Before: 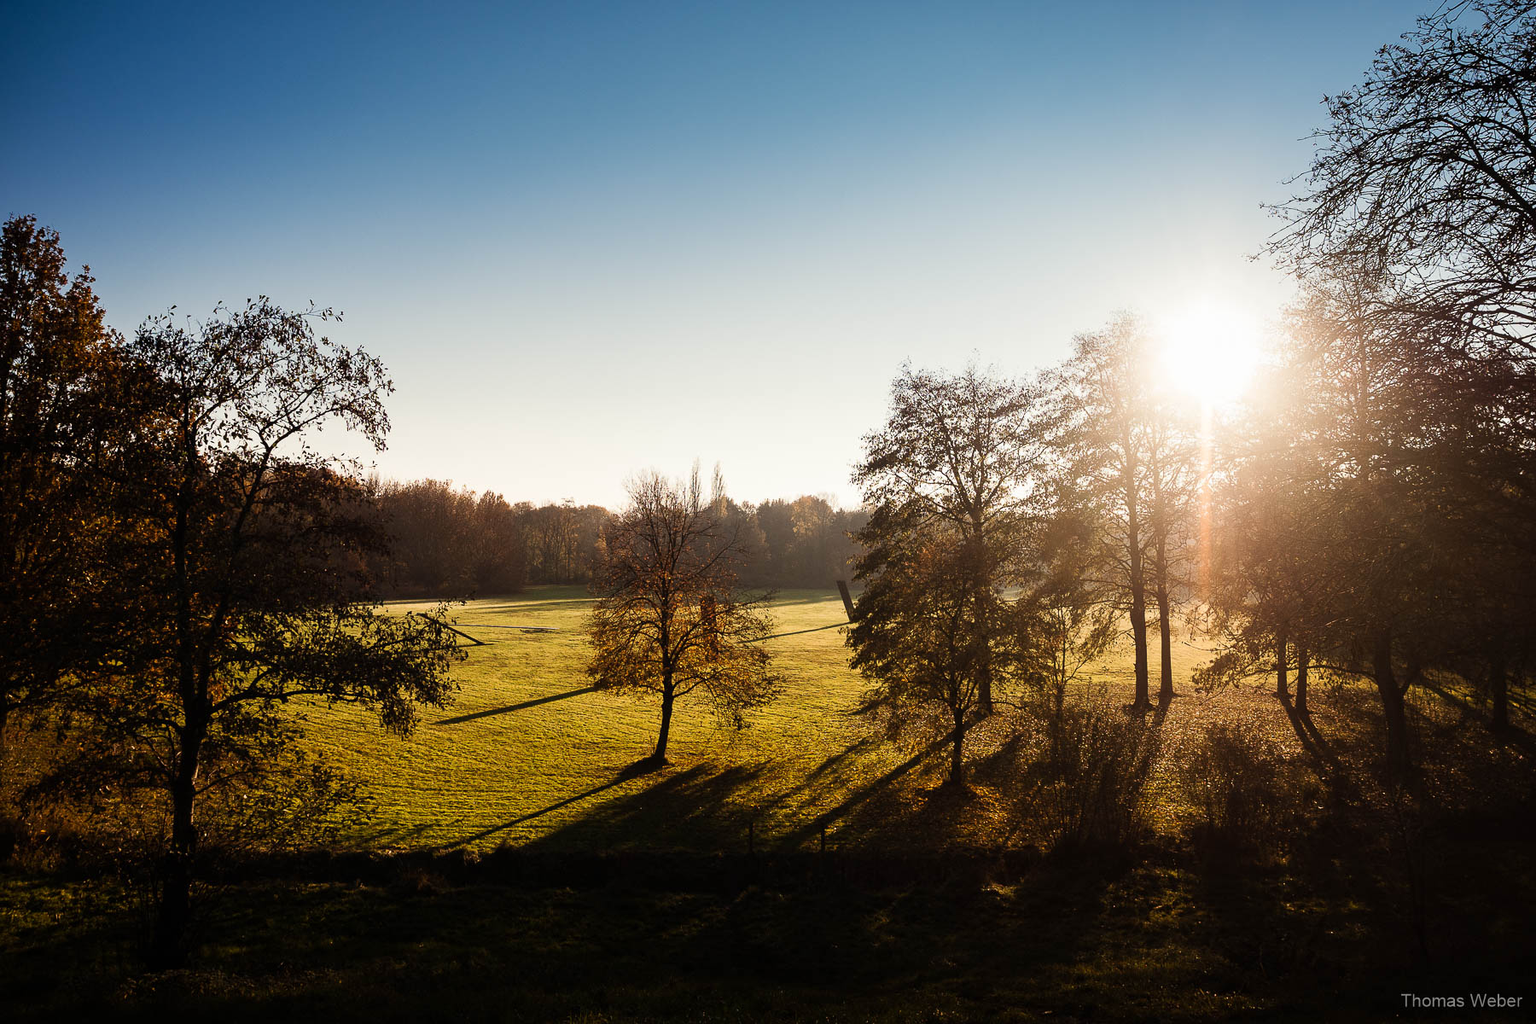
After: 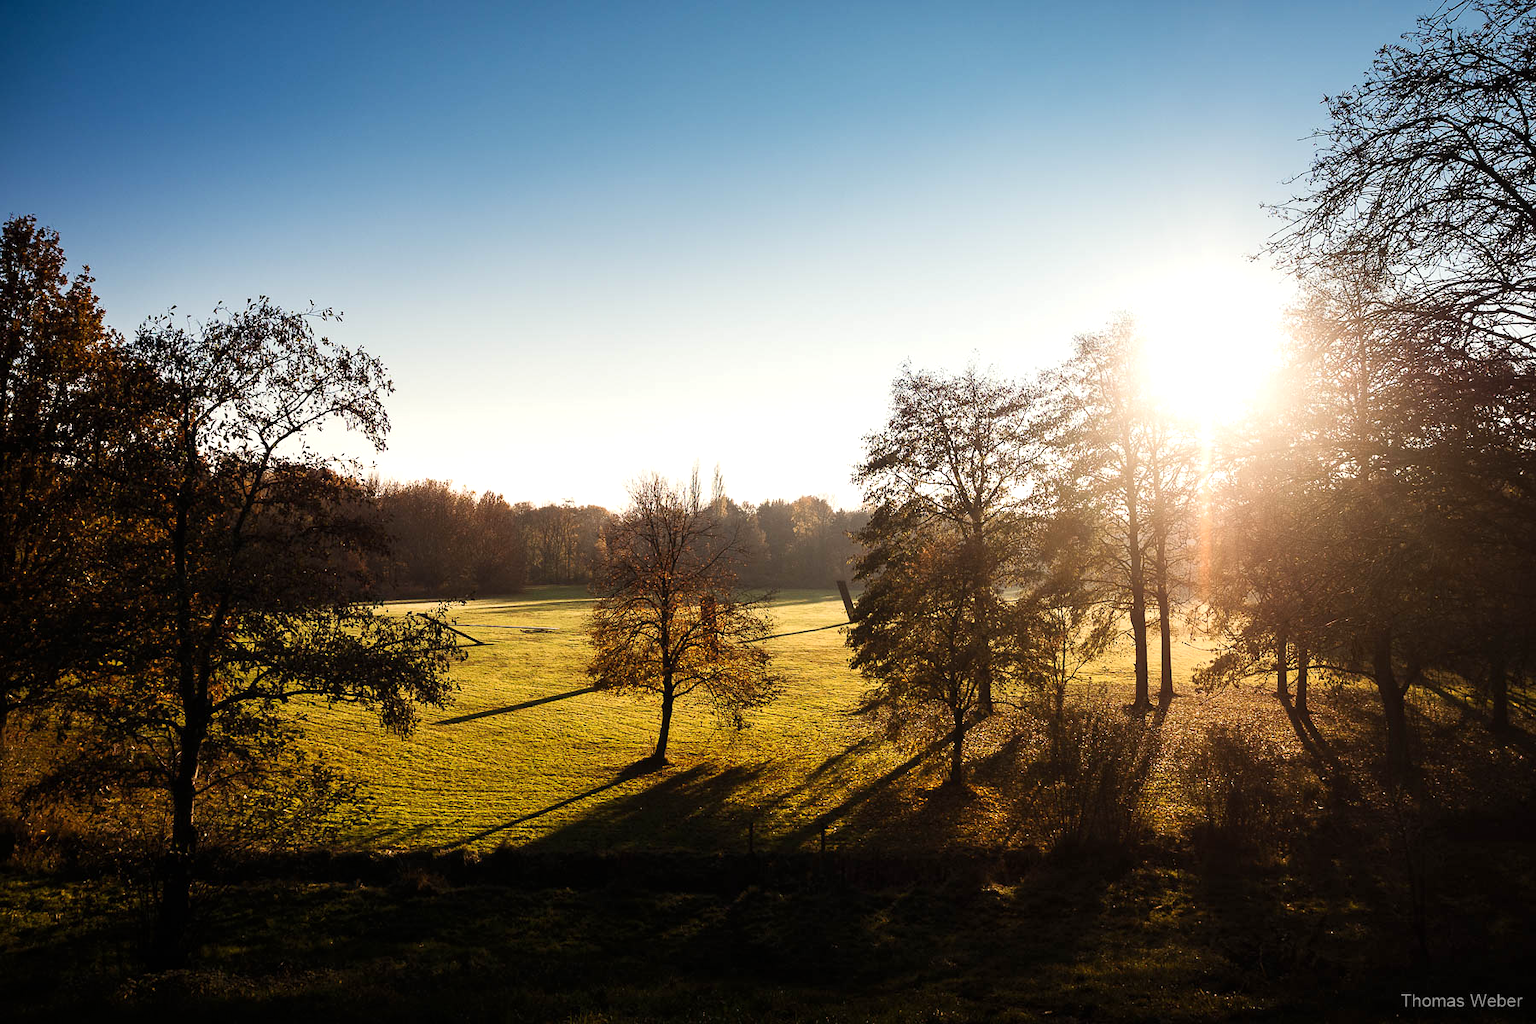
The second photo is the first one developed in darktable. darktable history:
tone equalizer: -8 EV -0.55 EV
exposure: exposure 0.29 EV, compensate highlight preservation false
